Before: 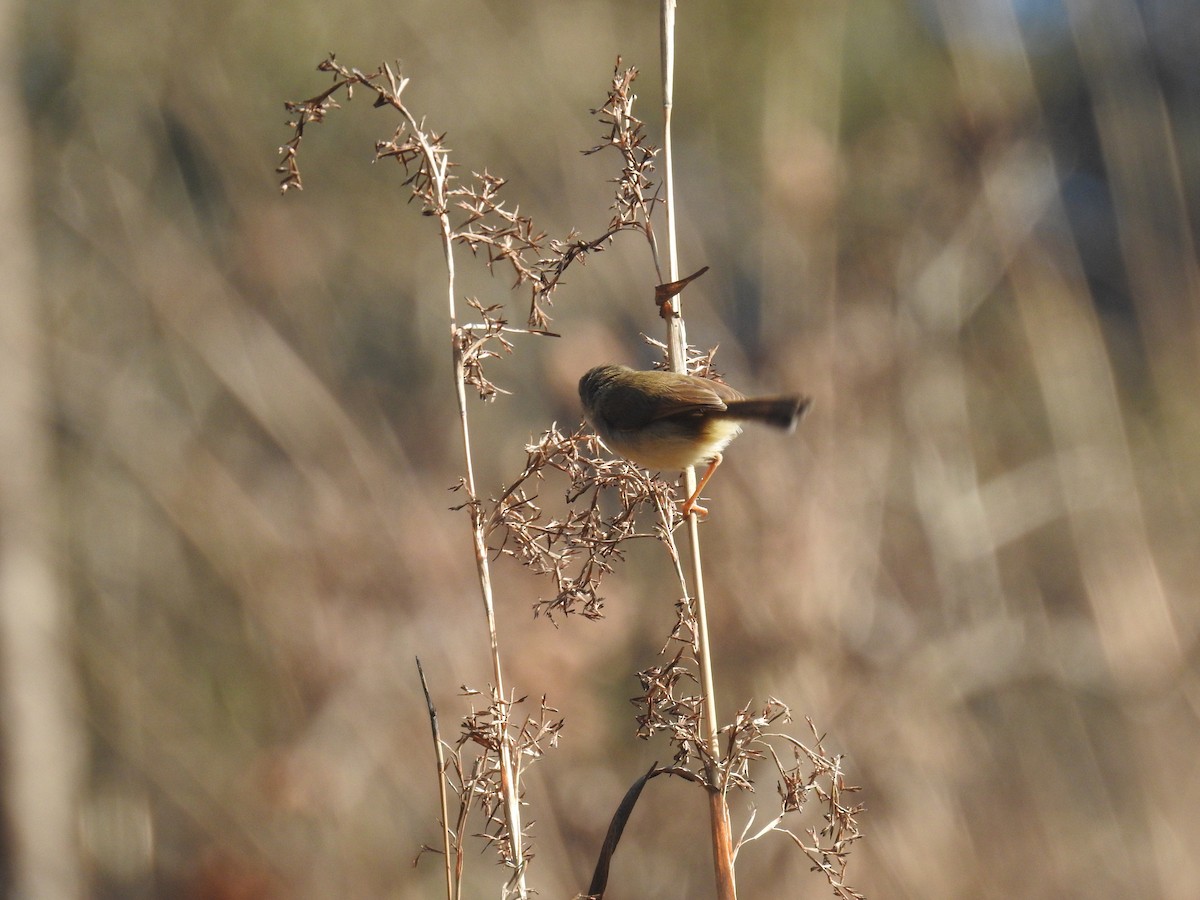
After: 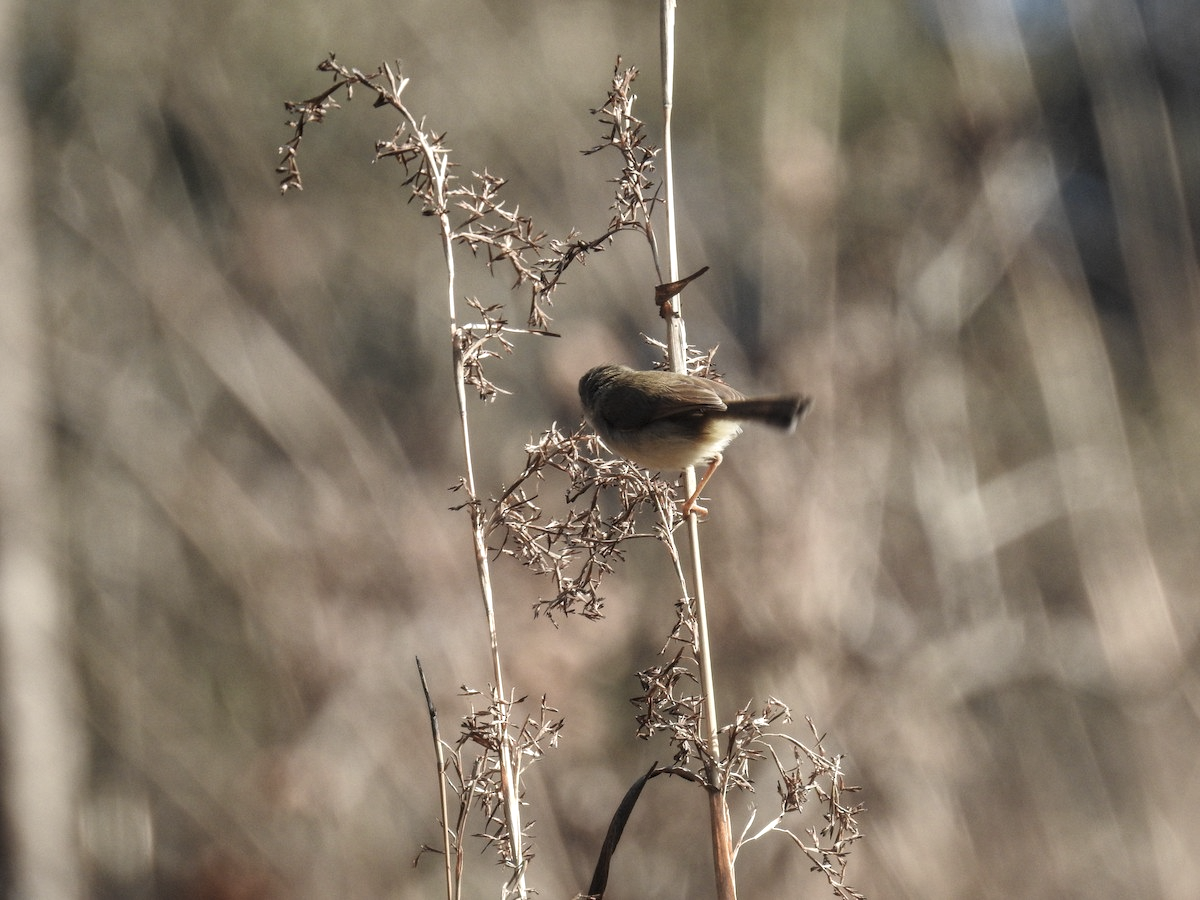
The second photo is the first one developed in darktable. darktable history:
contrast brightness saturation: contrast 0.1, saturation -0.36
local contrast: on, module defaults
